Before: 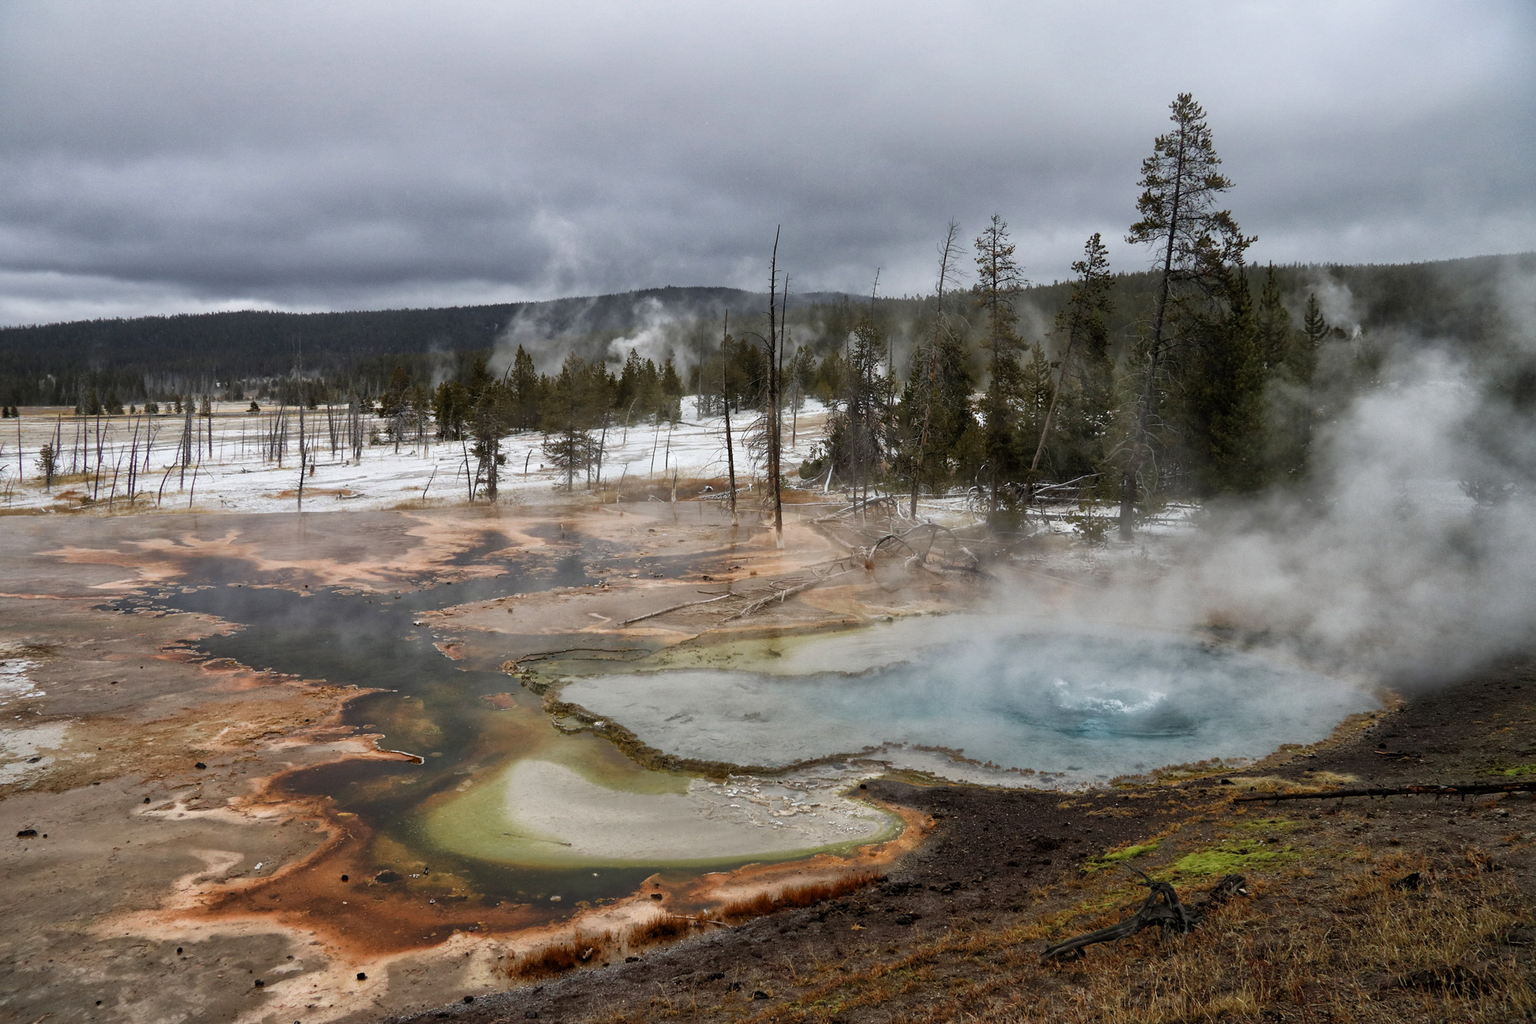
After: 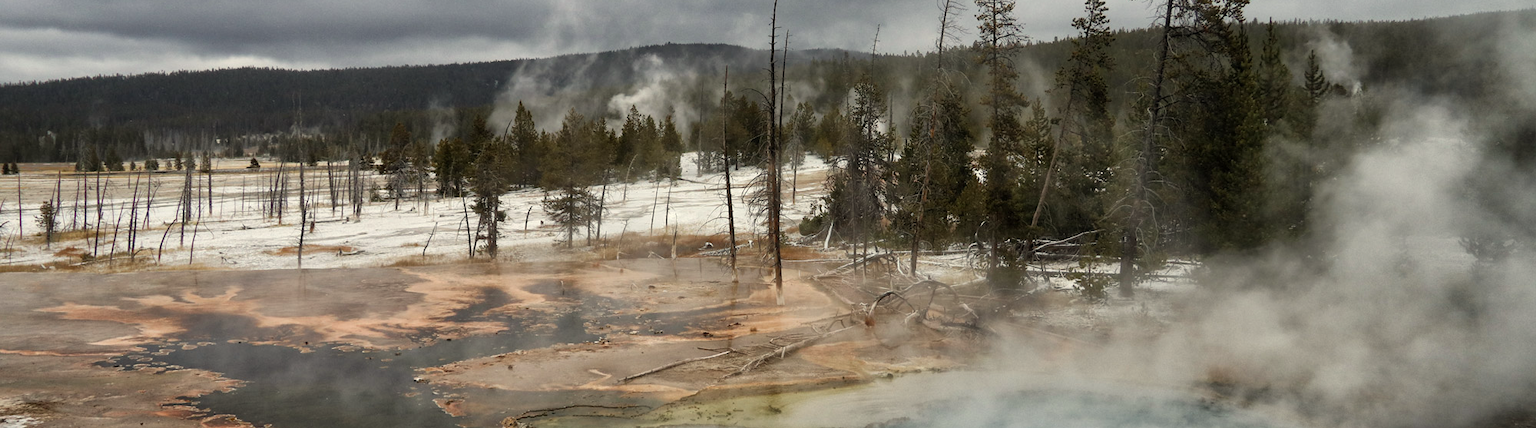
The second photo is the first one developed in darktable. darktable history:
crop and rotate: top 23.84%, bottom 34.294%
white balance: red 1.029, blue 0.92
